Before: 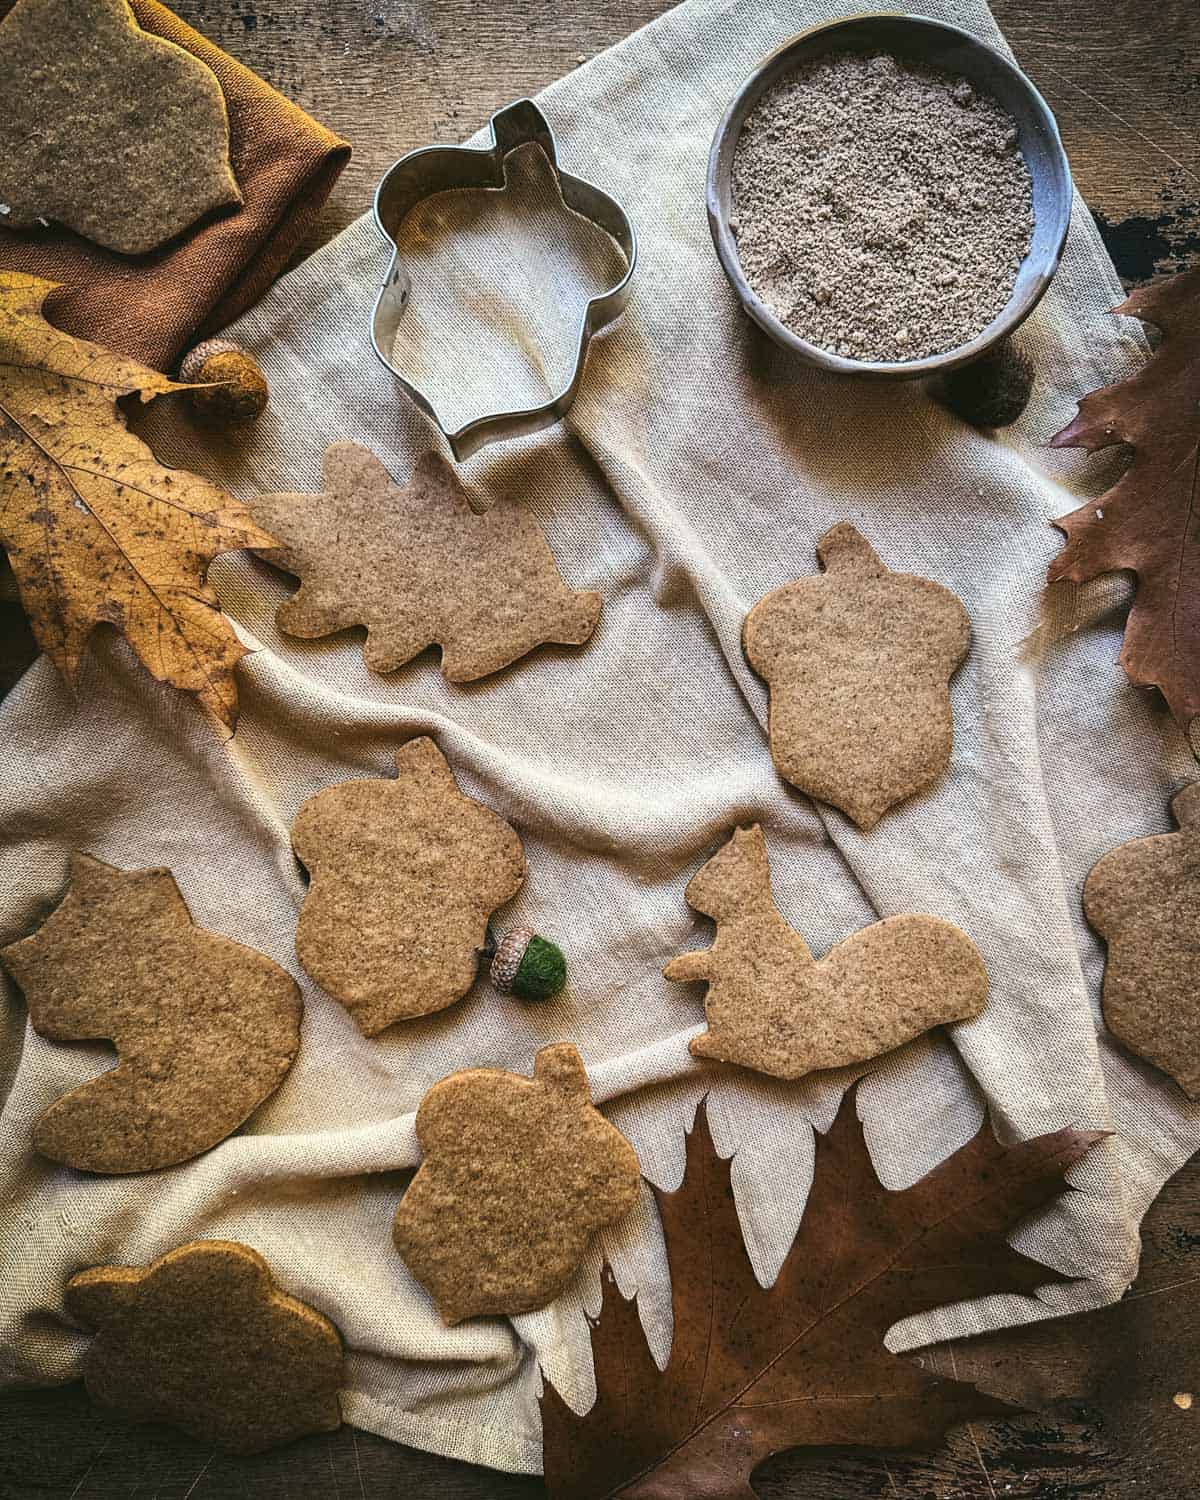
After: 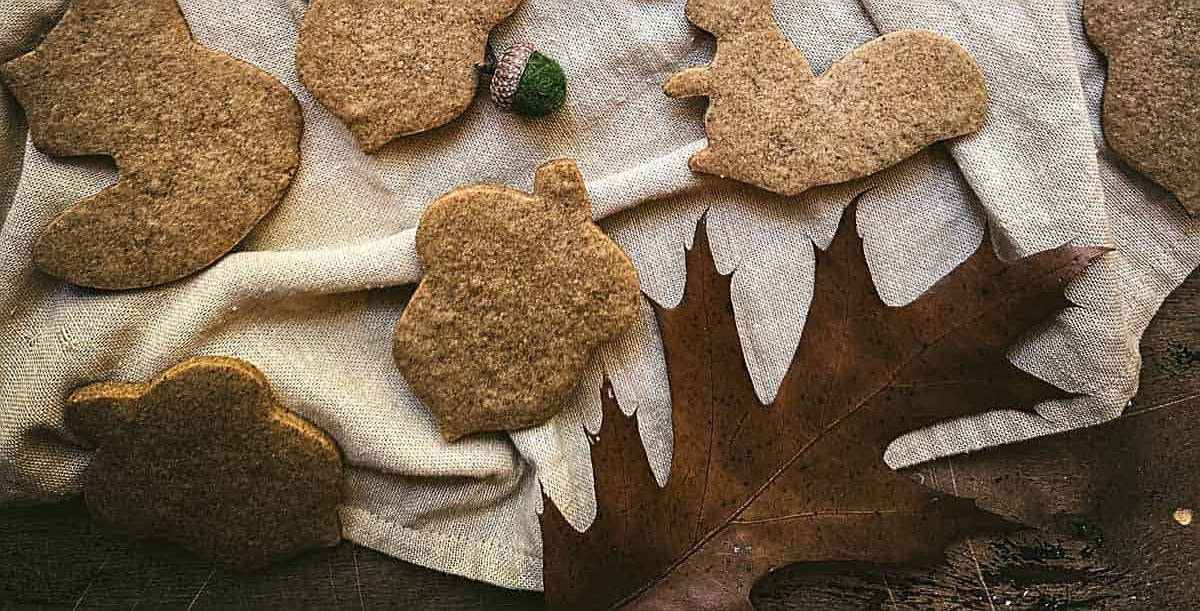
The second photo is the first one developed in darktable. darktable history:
crop and rotate: top 58.935%, bottom 0.297%
sharpen: on, module defaults
